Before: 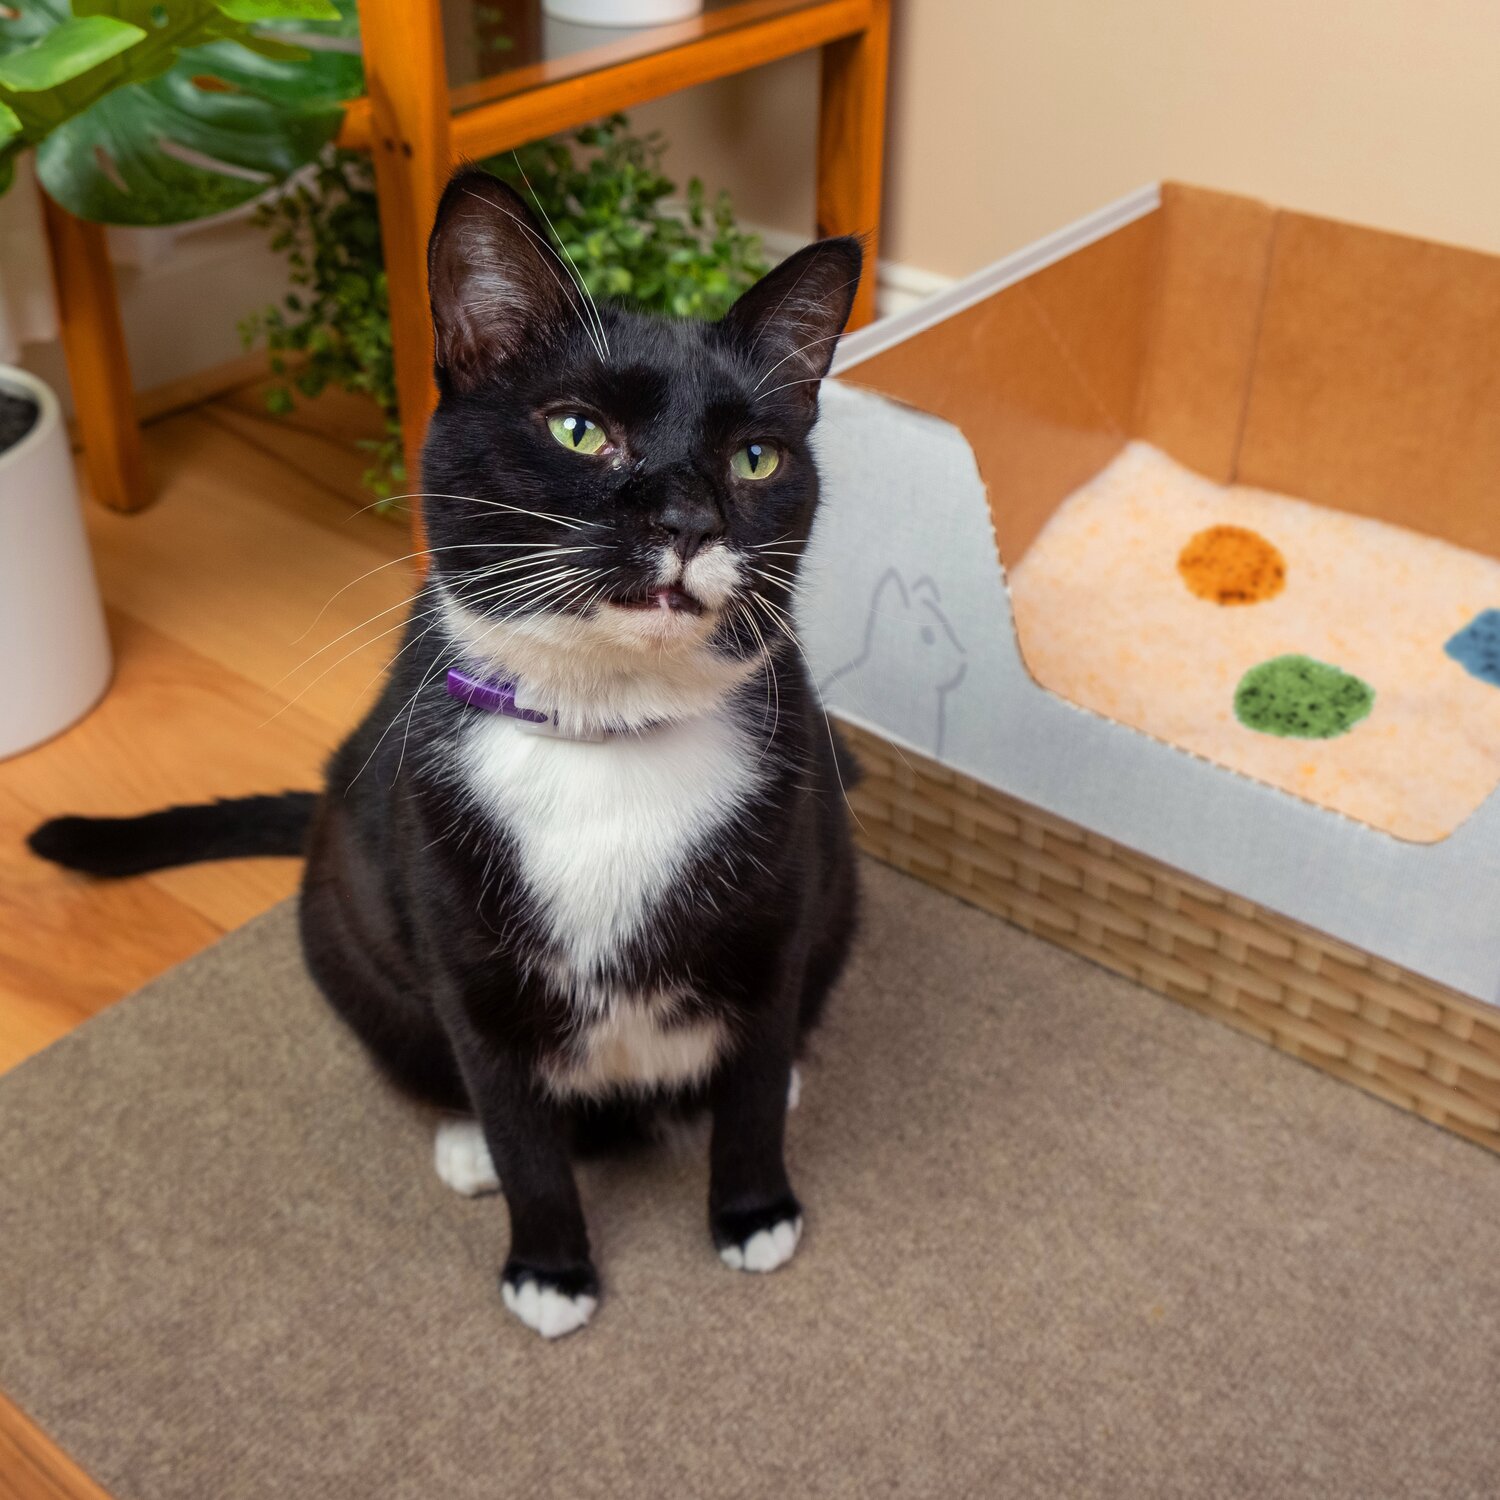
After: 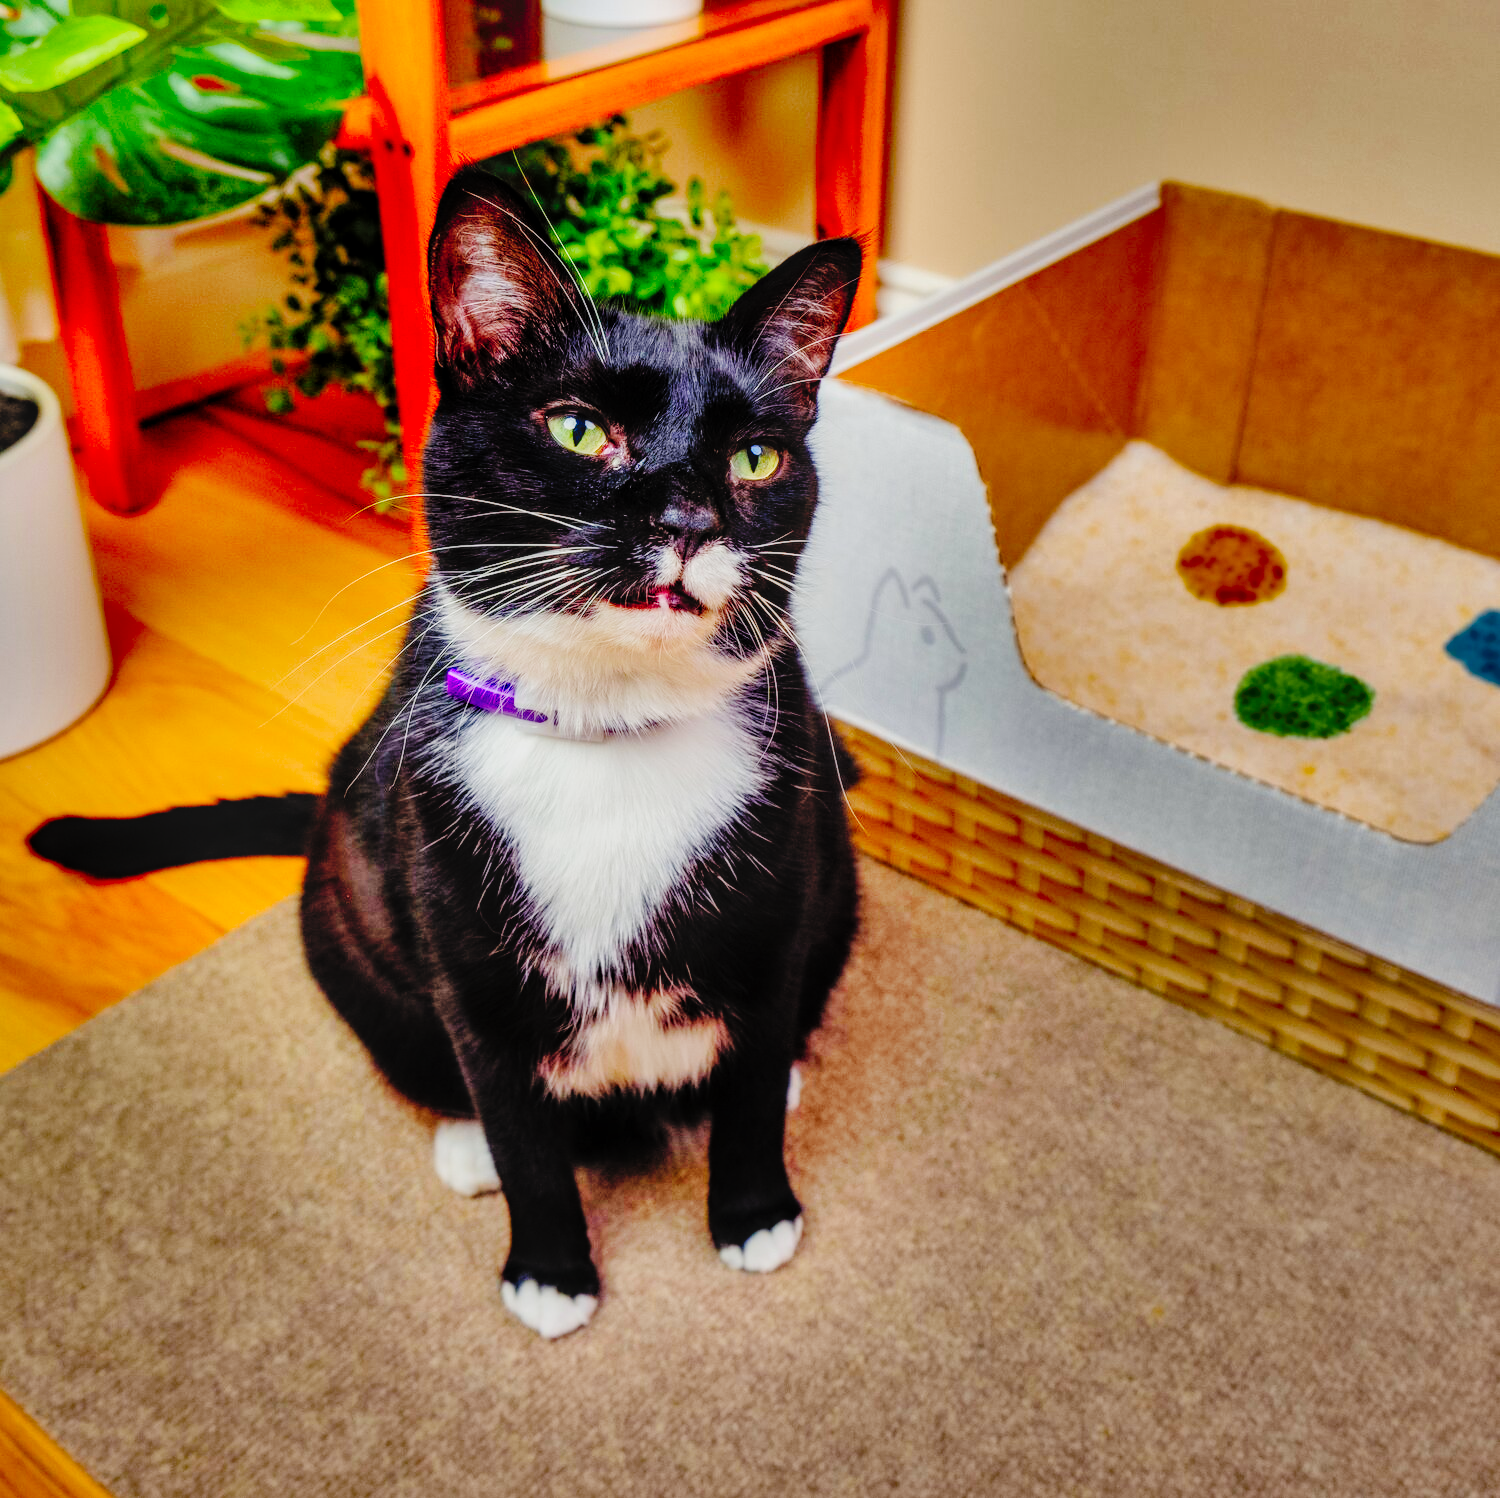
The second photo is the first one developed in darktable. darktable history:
crop: bottom 0.074%
shadows and highlights: shadows 20.83, highlights -81.66, soften with gaussian
local contrast: on, module defaults
tone equalizer: -8 EV 0.214 EV, -7 EV 0.418 EV, -6 EV 0.454 EV, -5 EV 0.218 EV, -3 EV -0.283 EV, -2 EV -0.417 EV, -1 EV -0.419 EV, +0 EV -0.238 EV, edges refinement/feathering 500, mask exposure compensation -1.57 EV, preserve details no
contrast brightness saturation: contrast 0.068, brightness 0.176, saturation 0.396
base curve: curves: ch0 [(0, 0) (0.036, 0.01) (0.123, 0.254) (0.258, 0.504) (0.507, 0.748) (1, 1)], preserve colors none
